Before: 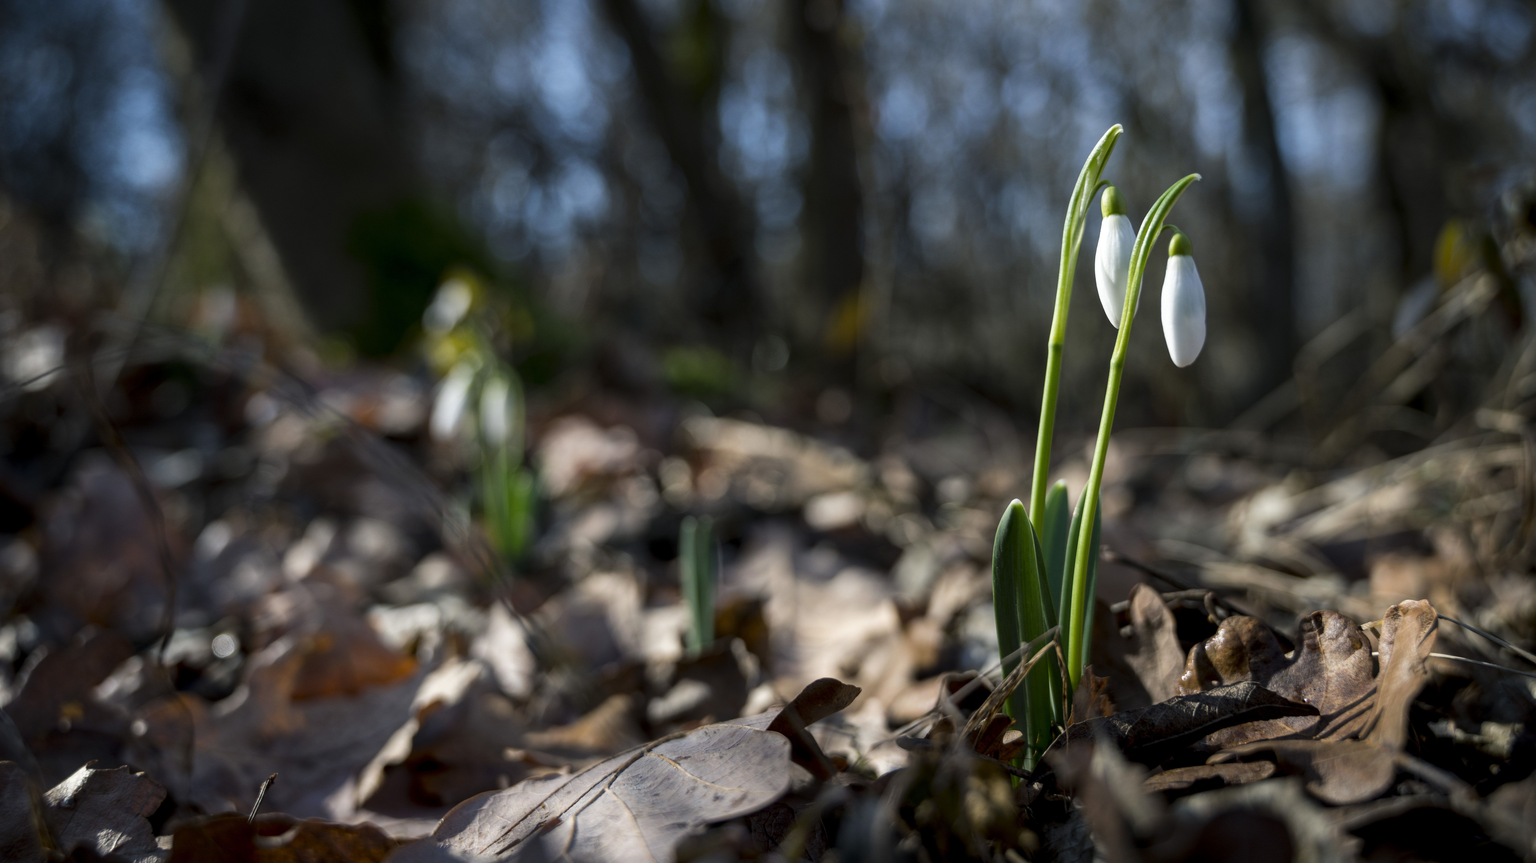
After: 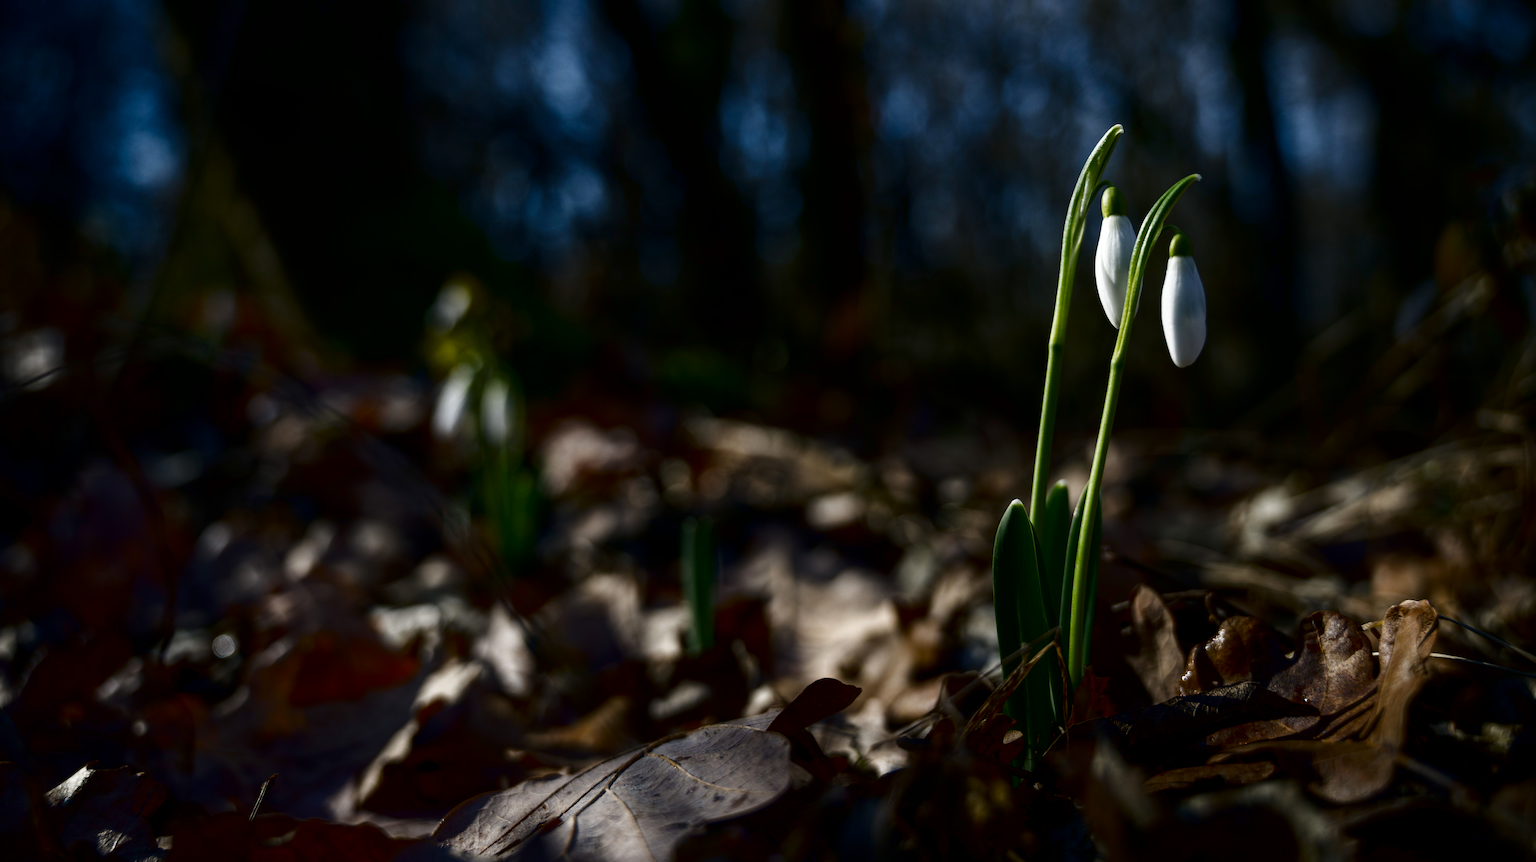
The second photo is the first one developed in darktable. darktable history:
contrast brightness saturation: contrast 0.094, brightness -0.598, saturation 0.166
